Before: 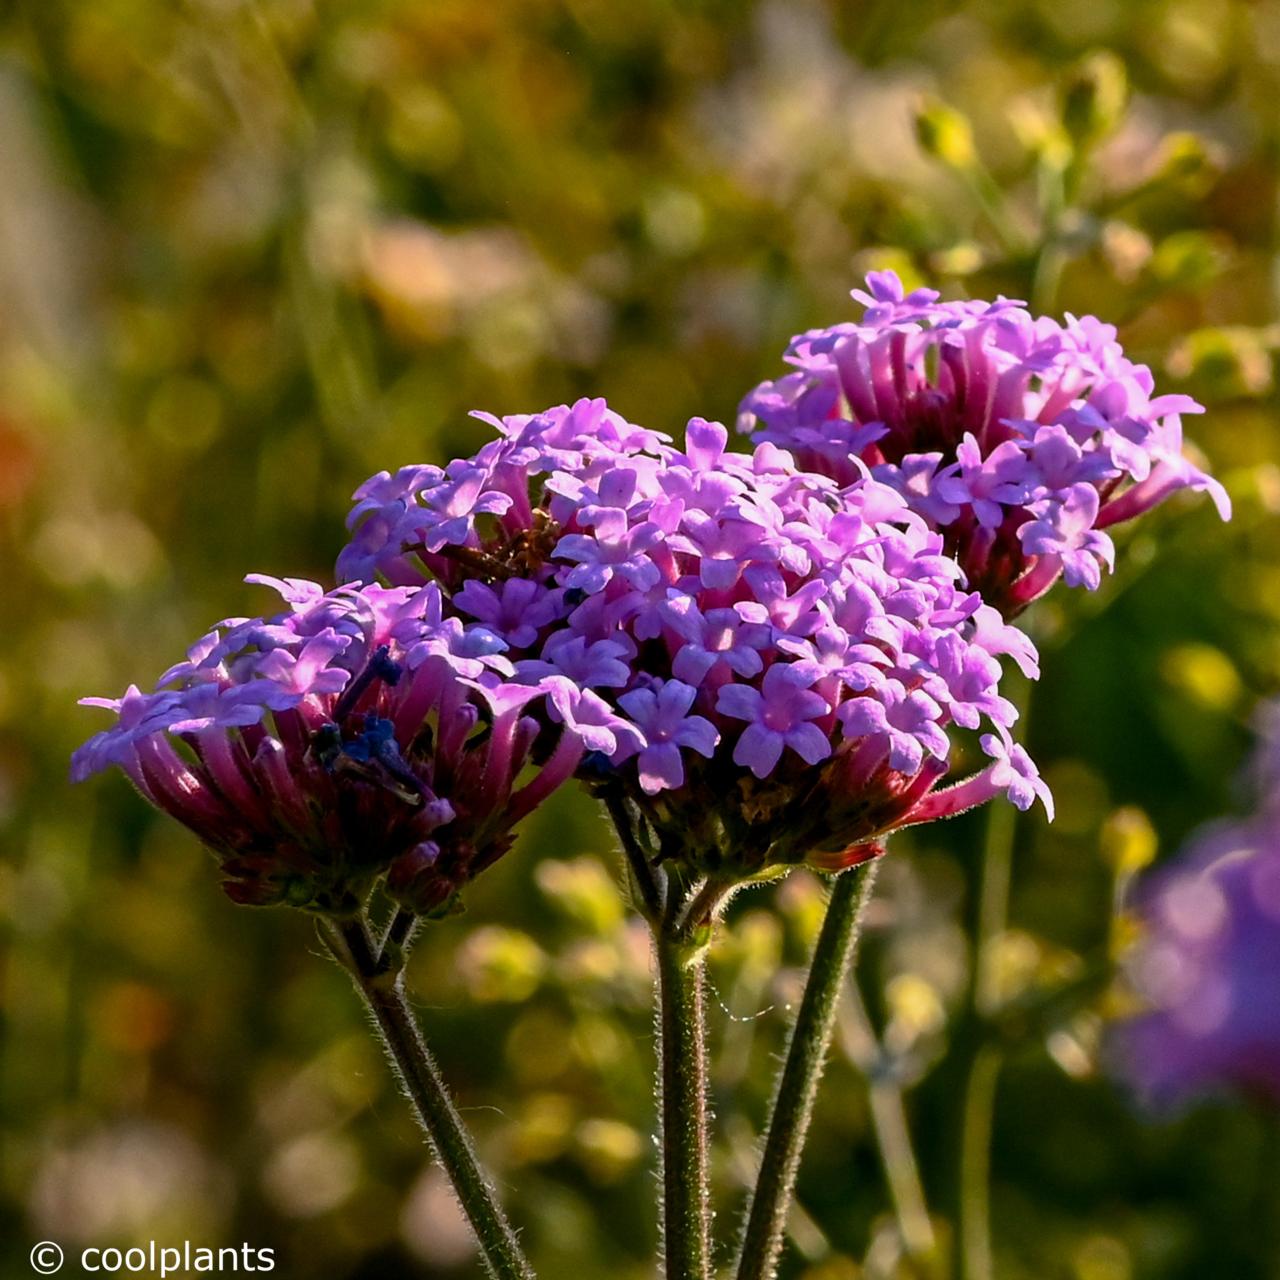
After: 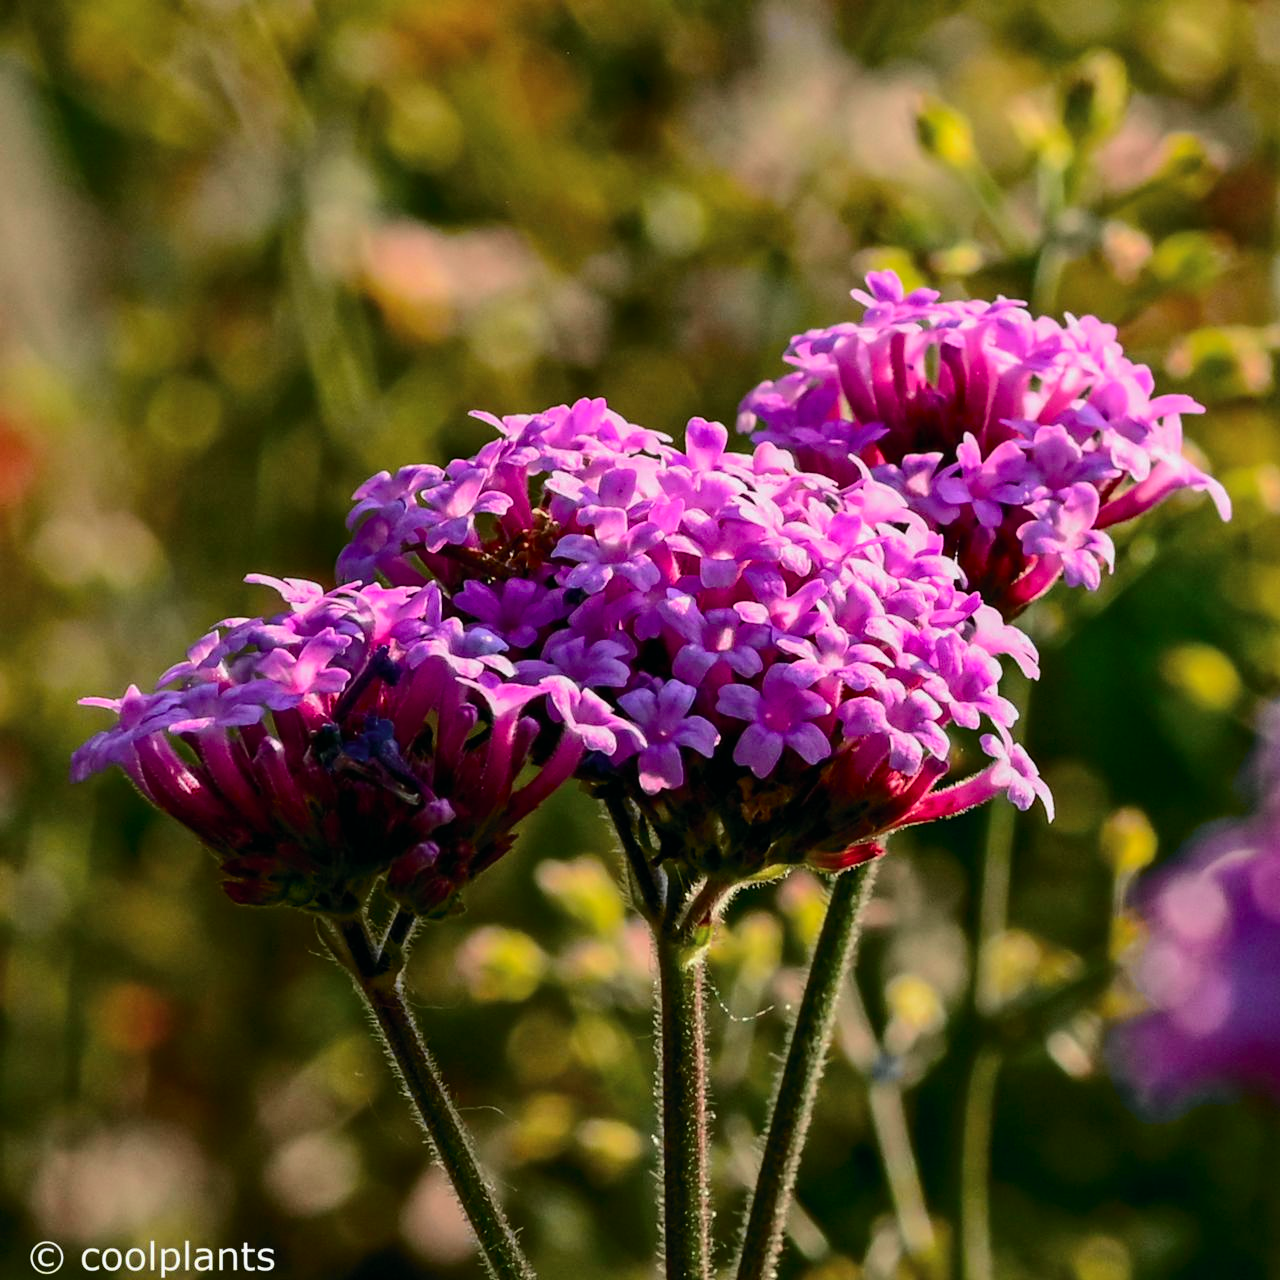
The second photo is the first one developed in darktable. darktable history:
tone equalizer: edges refinement/feathering 500, mask exposure compensation -1.57 EV, preserve details no
tone curve: curves: ch0 [(0, 0.003) (0.211, 0.174) (0.482, 0.519) (0.843, 0.821) (0.992, 0.971)]; ch1 [(0, 0) (0.276, 0.206) (0.393, 0.364) (0.482, 0.477) (0.506, 0.5) (0.523, 0.523) (0.572, 0.592) (0.695, 0.767) (1, 1)]; ch2 [(0, 0) (0.438, 0.456) (0.498, 0.497) (0.536, 0.527) (0.562, 0.584) (0.619, 0.602) (0.698, 0.698) (1, 1)], color space Lab, independent channels
